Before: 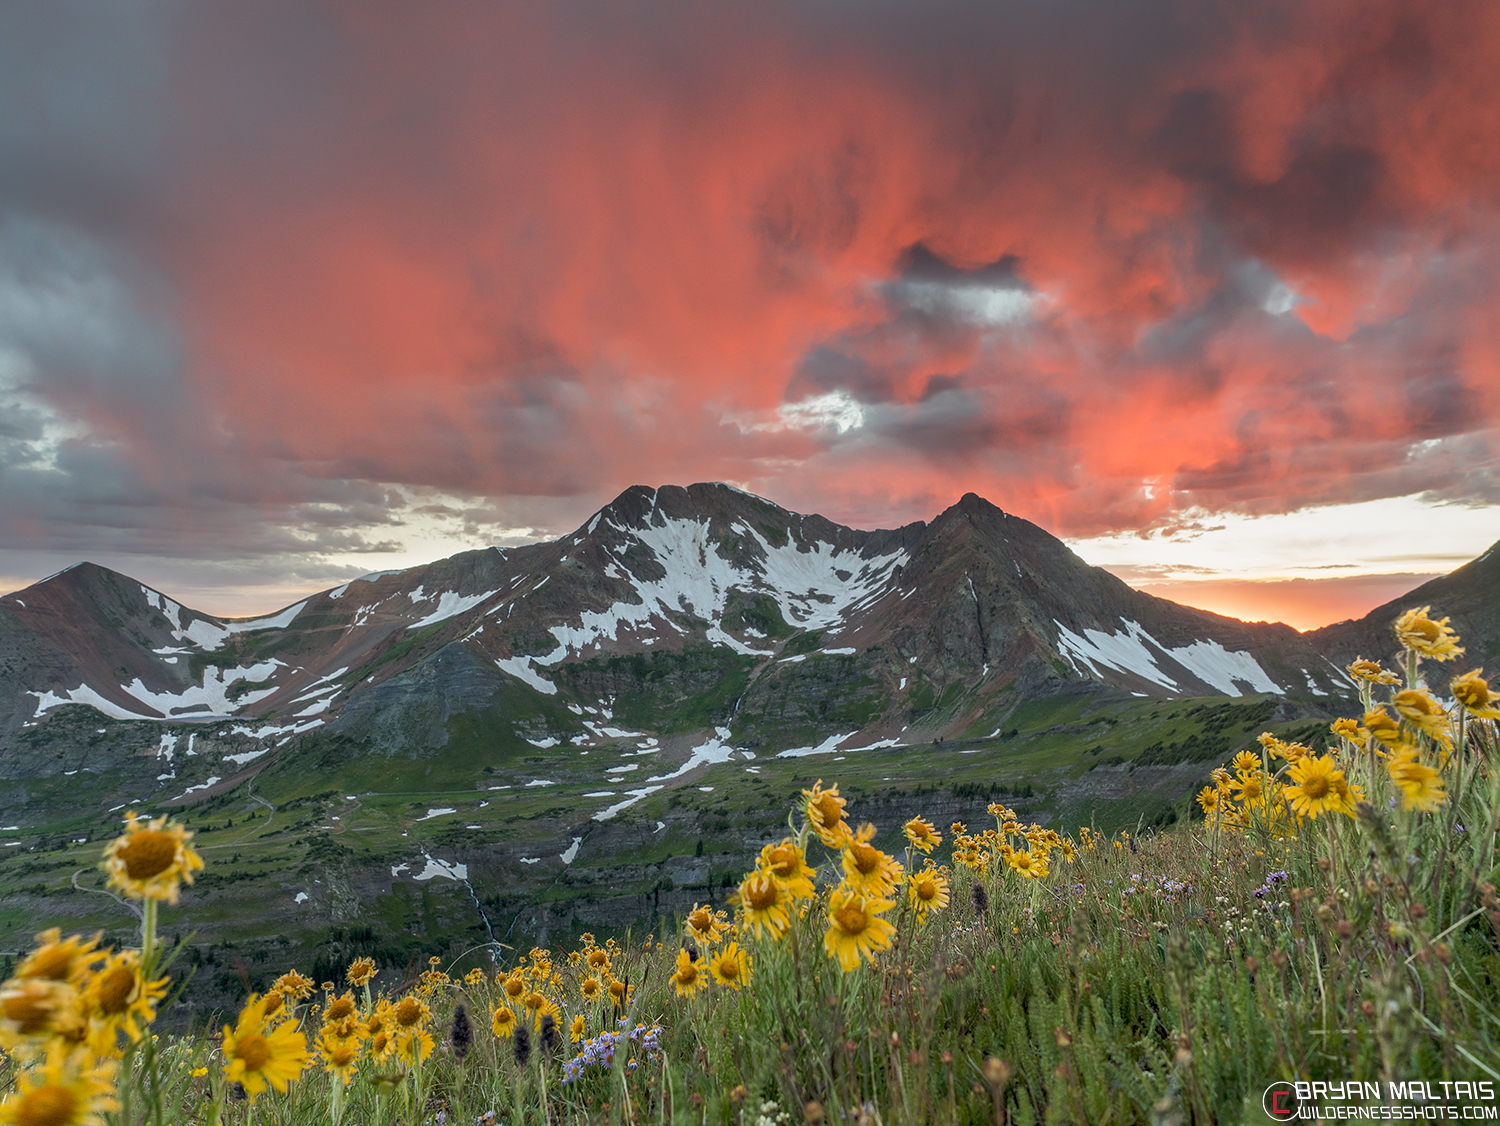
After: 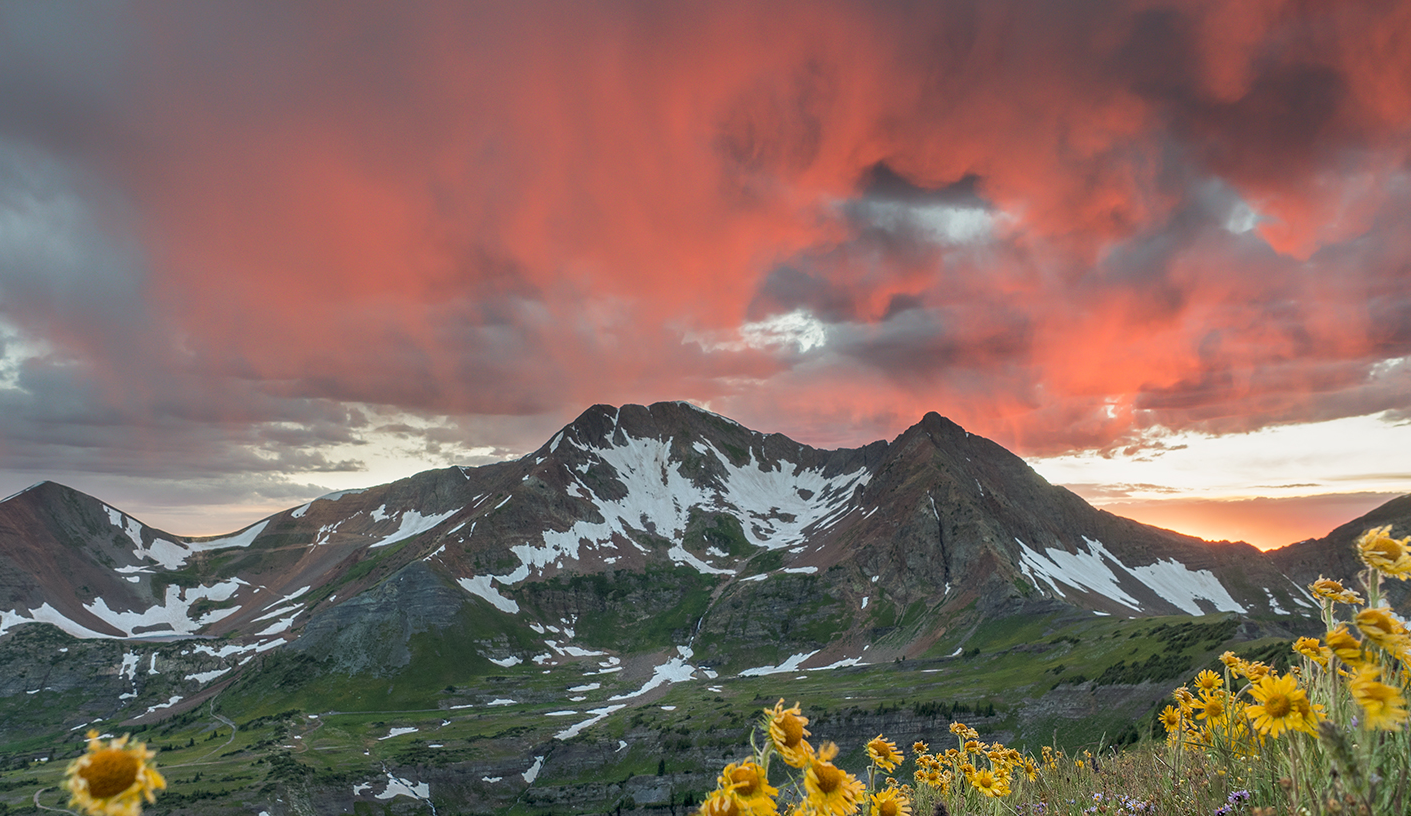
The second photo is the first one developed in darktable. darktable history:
crop: left 2.557%, top 7.271%, right 3.344%, bottom 20.19%
exposure: compensate highlight preservation false
